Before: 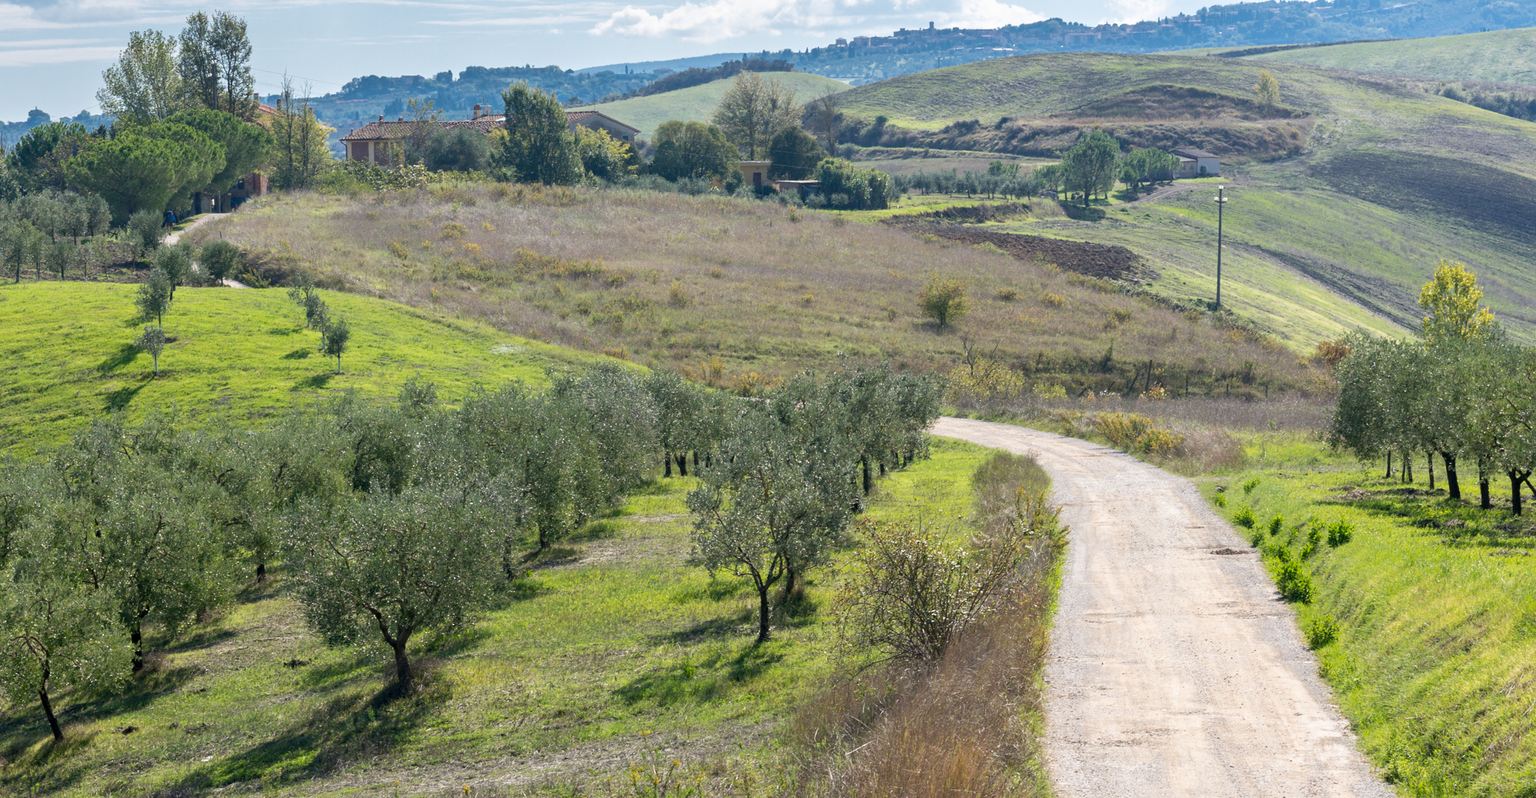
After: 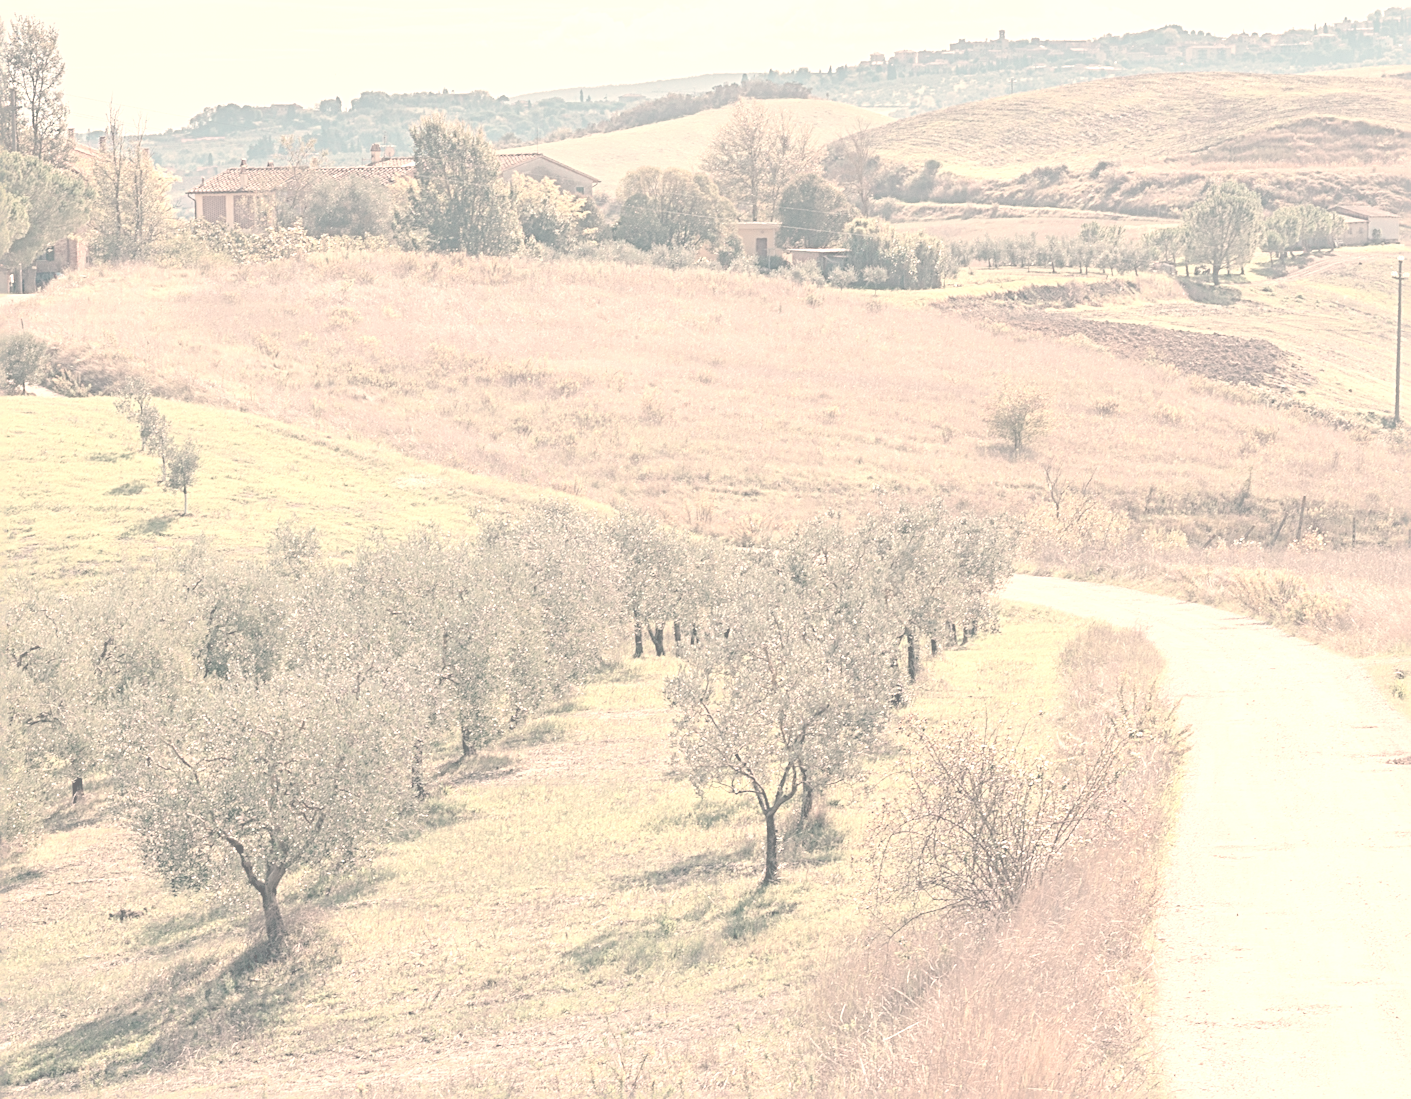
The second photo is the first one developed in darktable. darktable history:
exposure: exposure 1.5 EV, compensate highlight preservation false
contrast brightness saturation: contrast -0.32, brightness 0.75, saturation -0.78
crop and rotate: left 13.342%, right 19.991%
sharpen: radius 2.543, amount 0.636
white balance: red 1.467, blue 0.684
color balance: lift [0.998, 0.998, 1.001, 1.002], gamma [0.995, 1.025, 0.992, 0.975], gain [0.995, 1.02, 0.997, 0.98]
